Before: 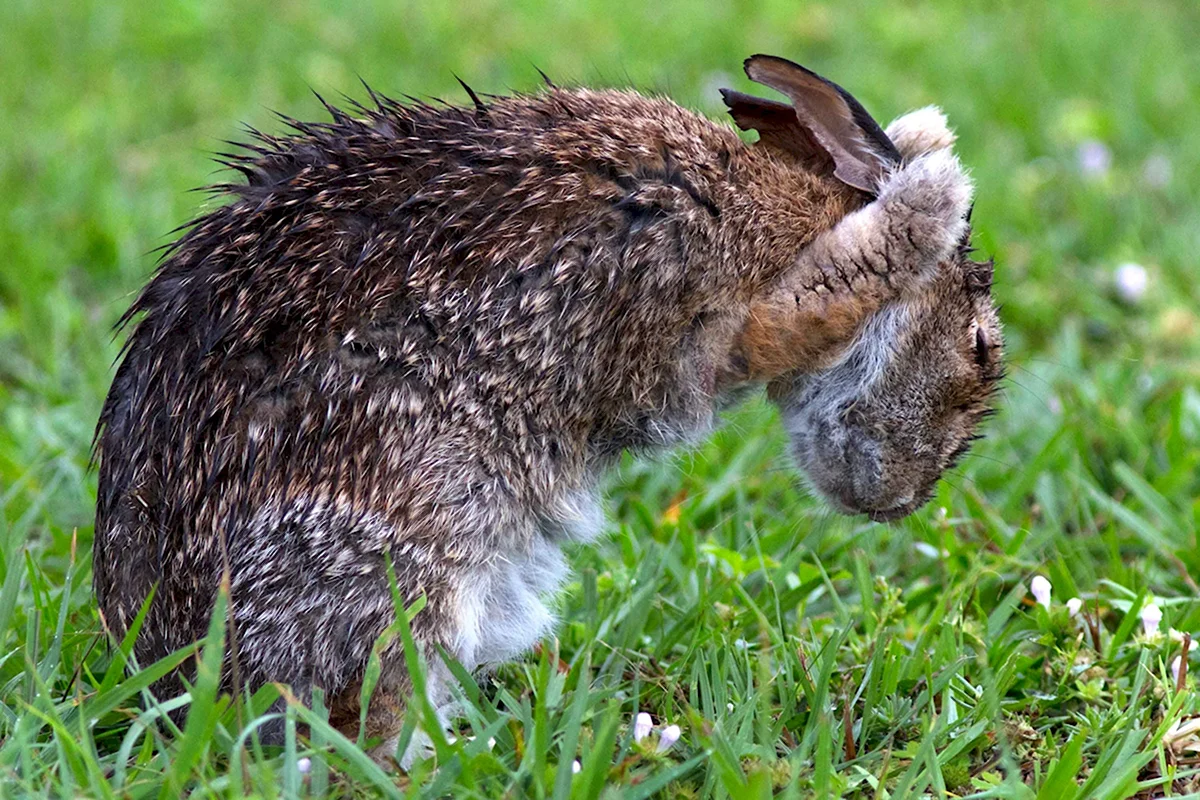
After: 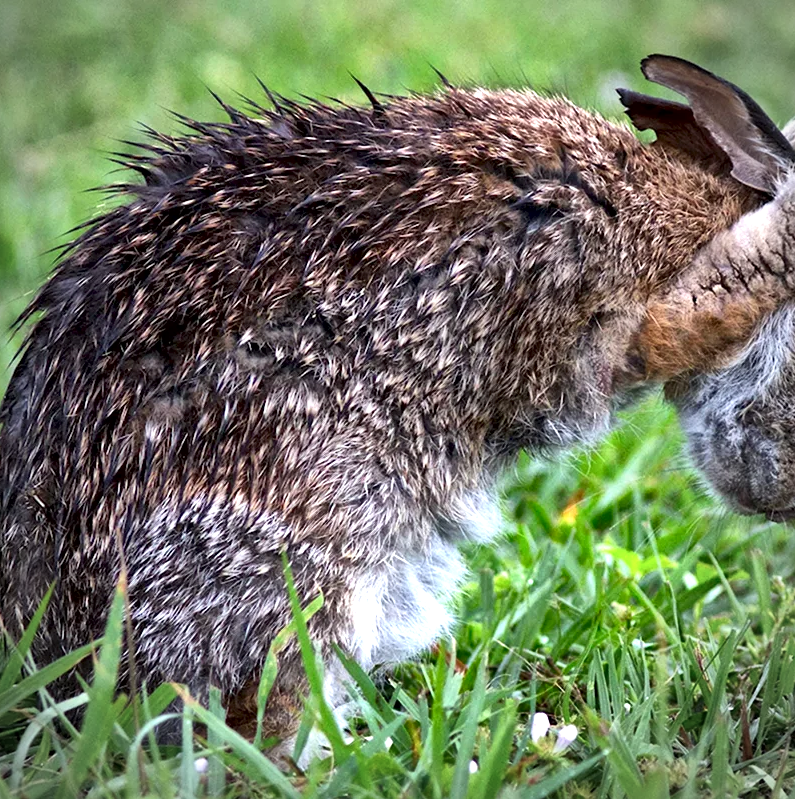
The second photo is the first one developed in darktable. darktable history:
exposure: black level correction 0, exposure 0.5 EV, compensate exposure bias true, compensate highlight preservation false
local contrast: mode bilateral grid, contrast 19, coarseness 49, detail 172%, midtone range 0.2
crop and rotate: left 8.663%, right 25.082%
vignetting: on, module defaults
